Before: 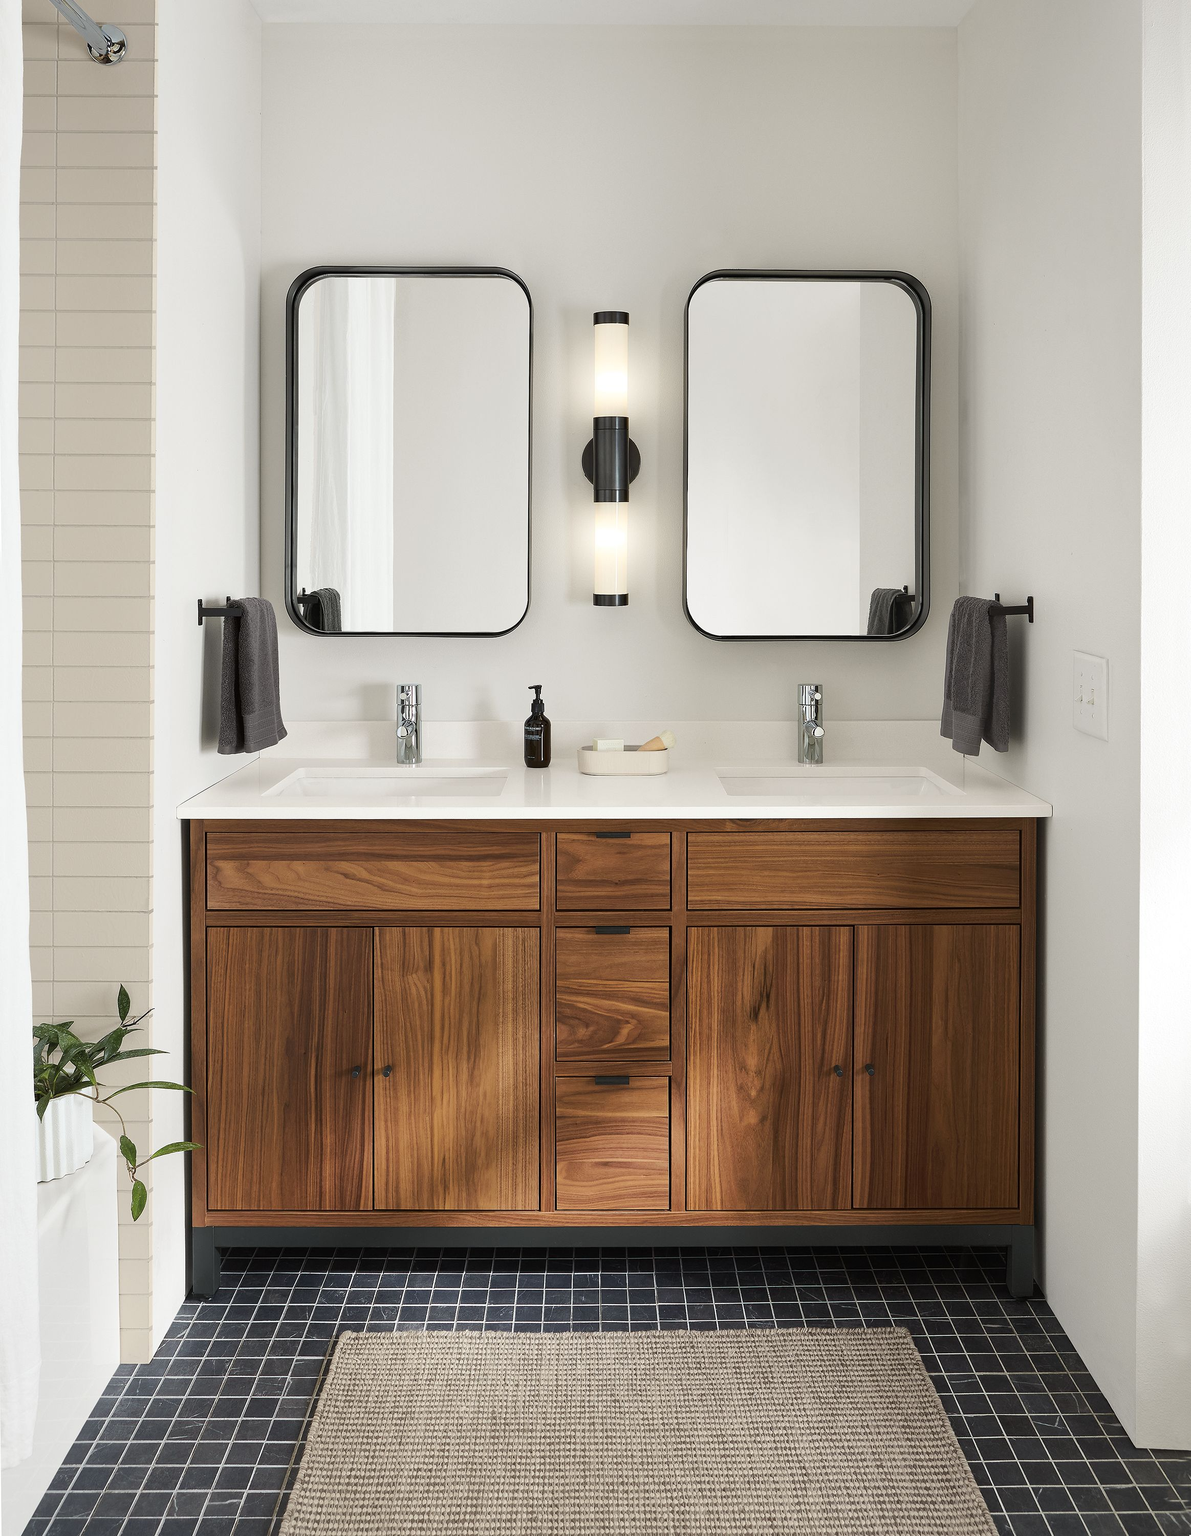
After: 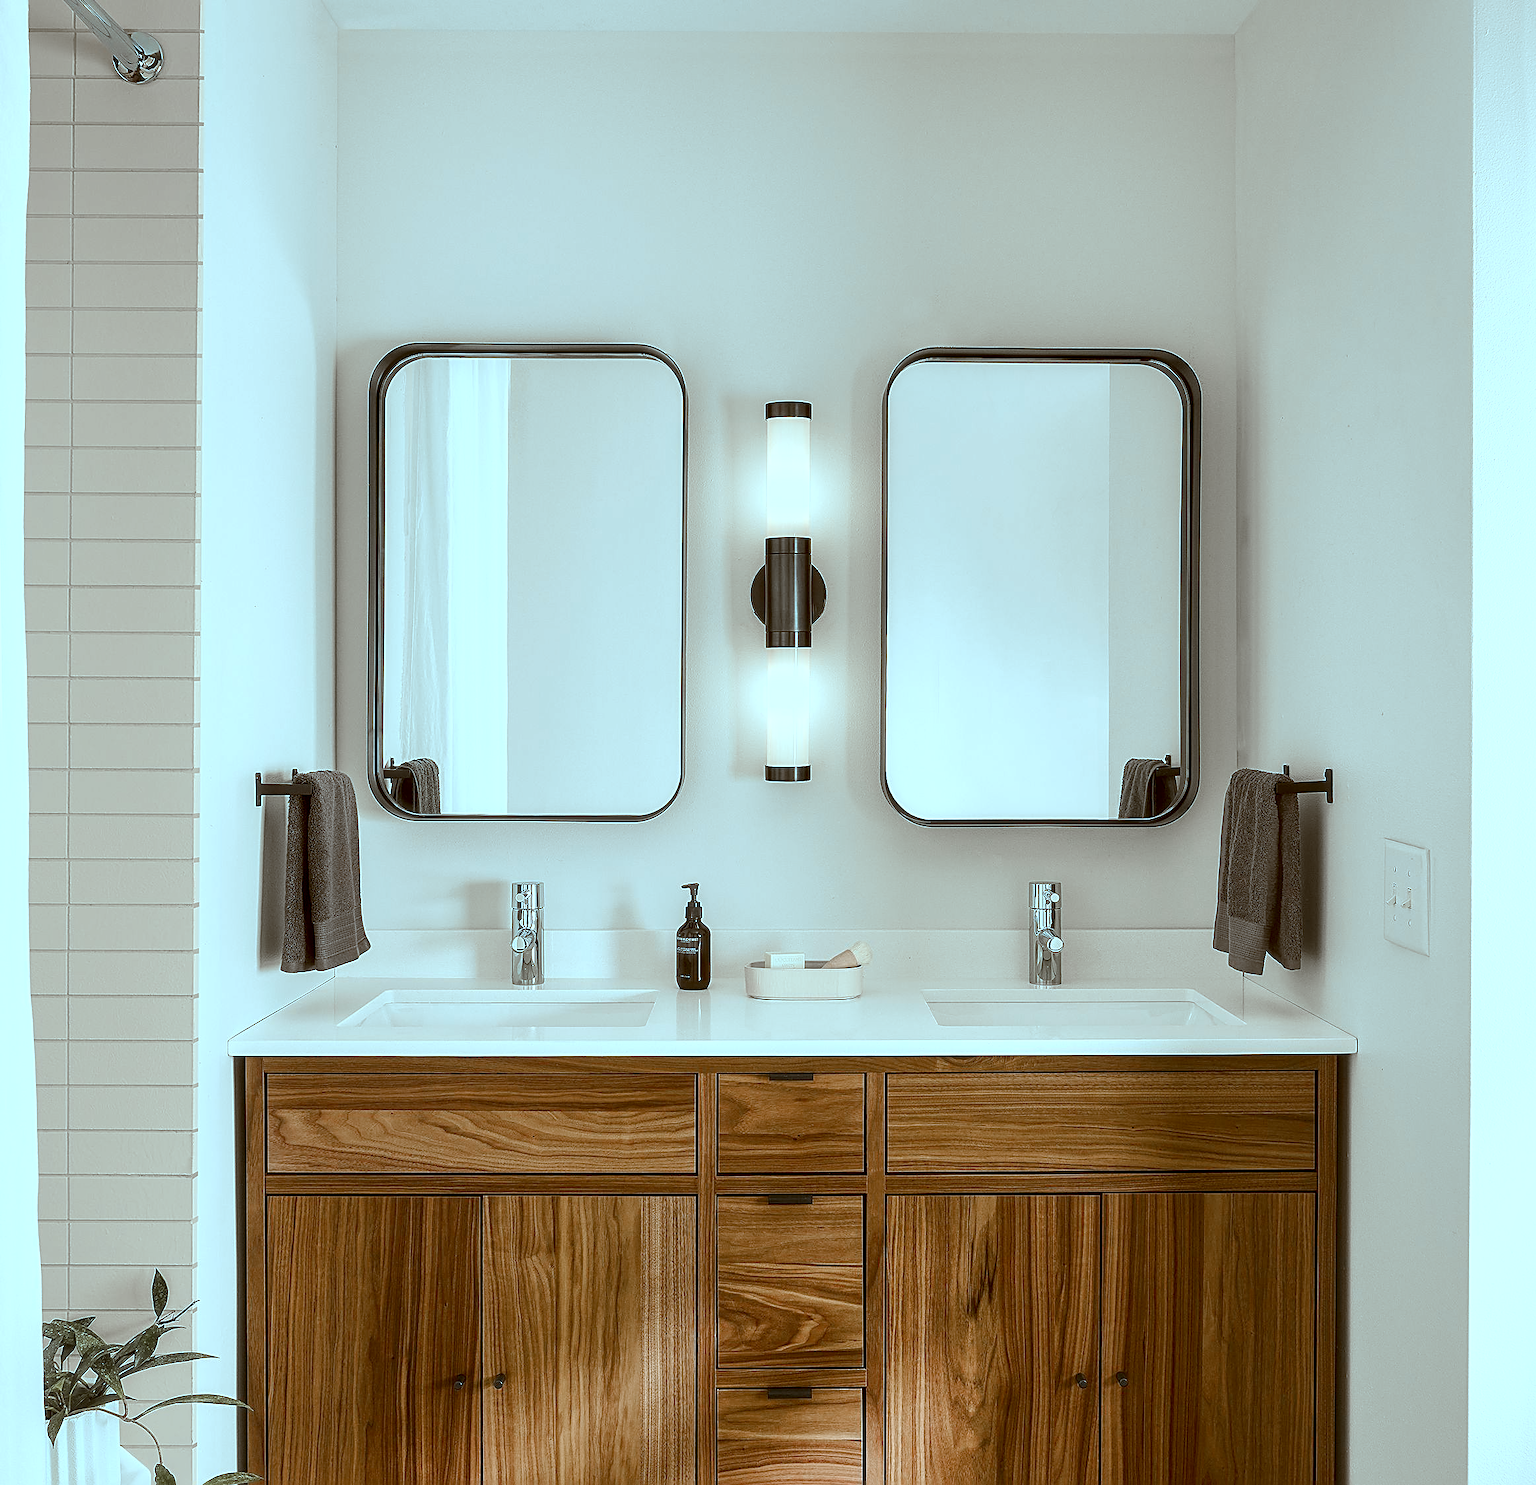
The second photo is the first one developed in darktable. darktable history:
color balance rgb: perceptual saturation grading › global saturation 35%, perceptual saturation grading › highlights -25%, perceptual saturation grading › shadows 50%
color correction: highlights a* -14.62, highlights b* -16.22, shadows a* 10.12, shadows b* 29.4
local contrast: detail 142%
crop: bottom 24.988%
tone equalizer: on, module defaults
color zones: curves: ch1 [(0, 0.708) (0.088, 0.648) (0.245, 0.187) (0.429, 0.326) (0.571, 0.498) (0.714, 0.5) (0.857, 0.5) (1, 0.708)]
haze removal: strength -0.1, adaptive false
sharpen: radius 2.531, amount 0.628
